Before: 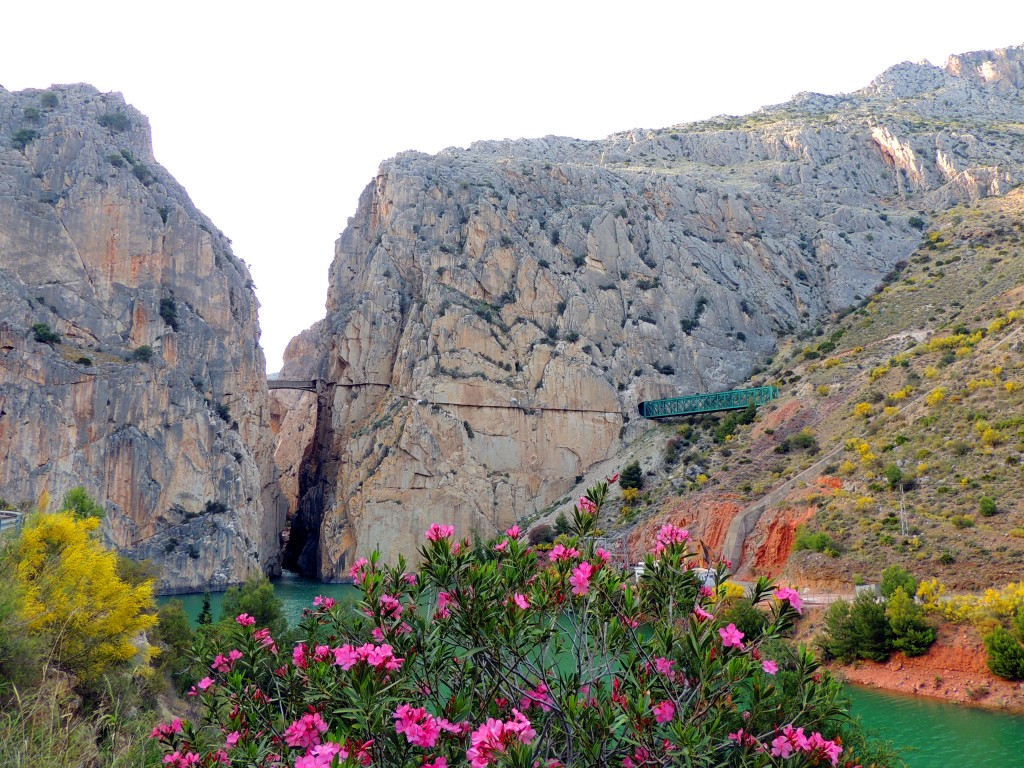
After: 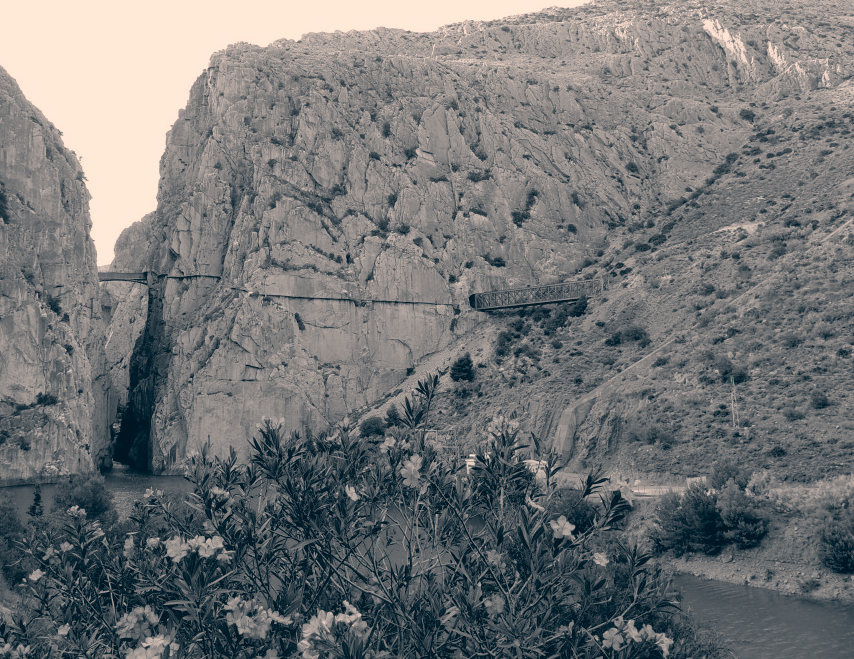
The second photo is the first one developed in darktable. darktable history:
contrast brightness saturation: contrast -0.088, brightness -0.031, saturation -0.106
crop: left 16.523%, top 14.142%
color correction: highlights a* 10.27, highlights b* 14.24, shadows a* -10.05, shadows b* -15.03
color calibration: output gray [0.22, 0.42, 0.37, 0], illuminant as shot in camera, x 0.358, y 0.373, temperature 4628.91 K
